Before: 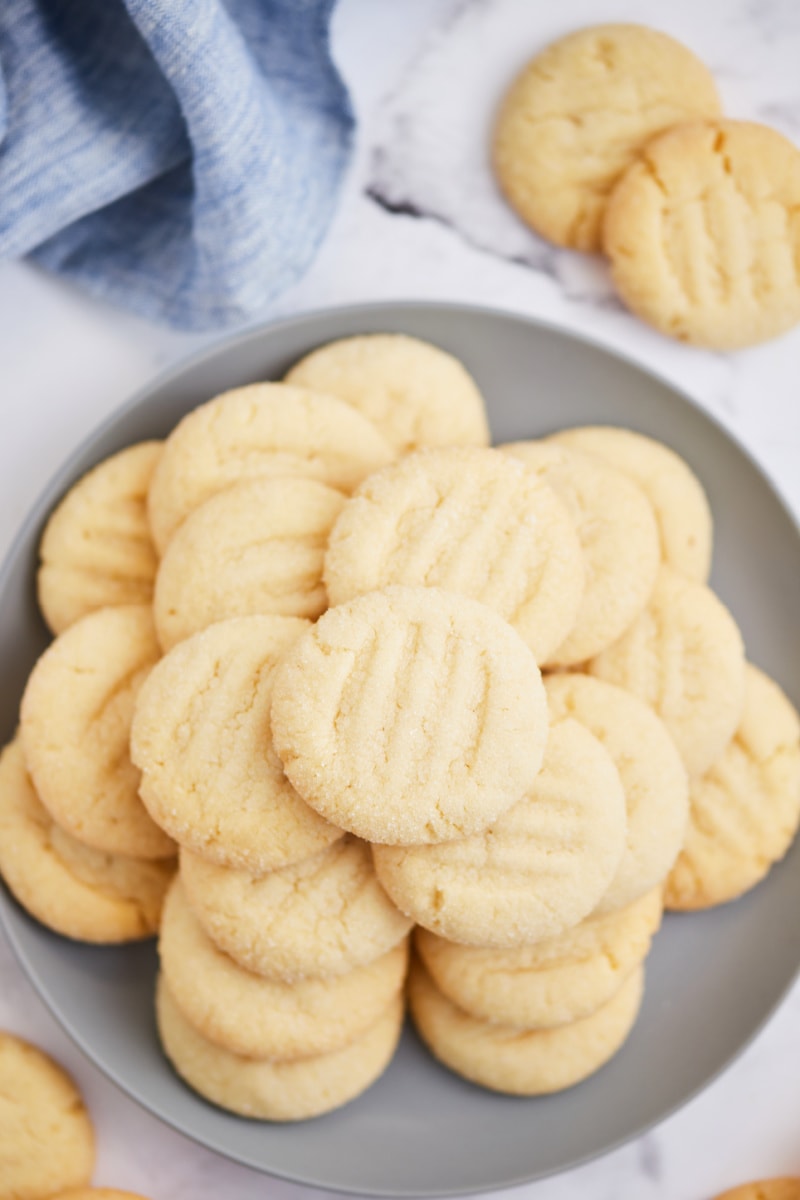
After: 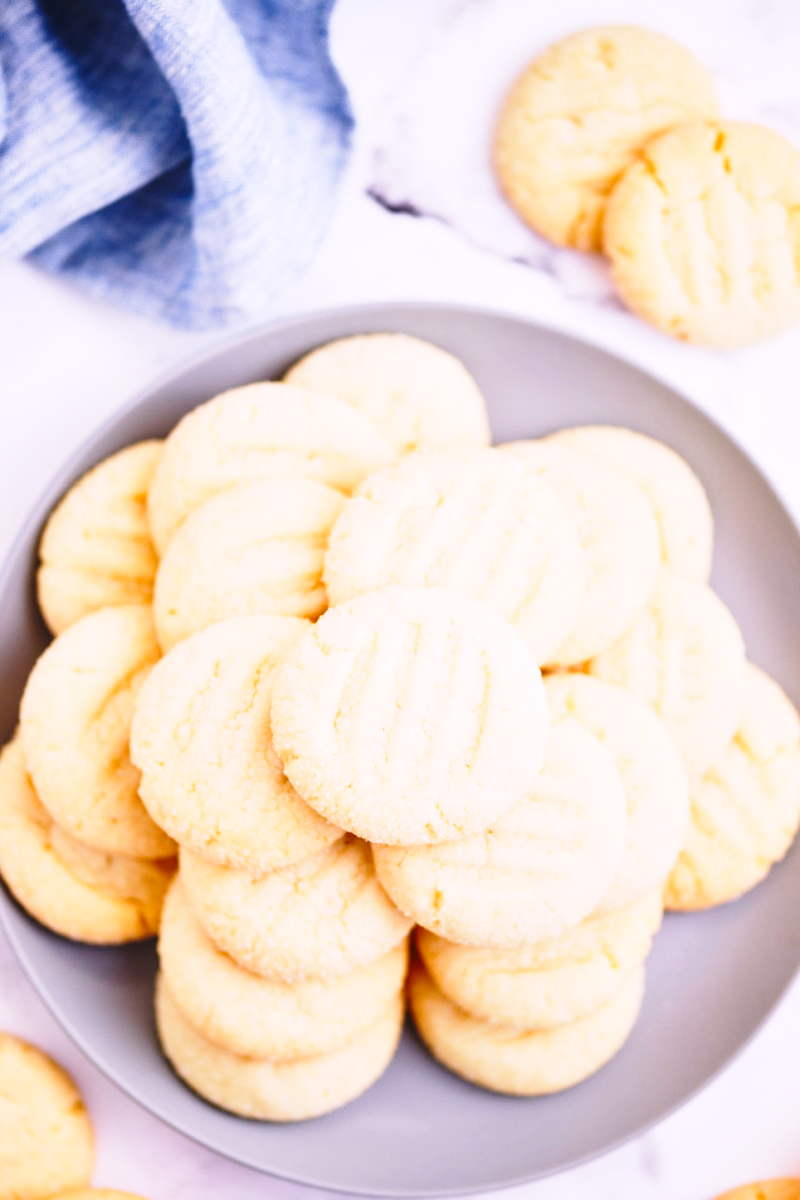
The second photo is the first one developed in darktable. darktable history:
base curve: curves: ch0 [(0, 0) (0.04, 0.03) (0.133, 0.232) (0.448, 0.748) (0.843, 0.968) (1, 1)], preserve colors none
white balance: red 1.066, blue 1.119
